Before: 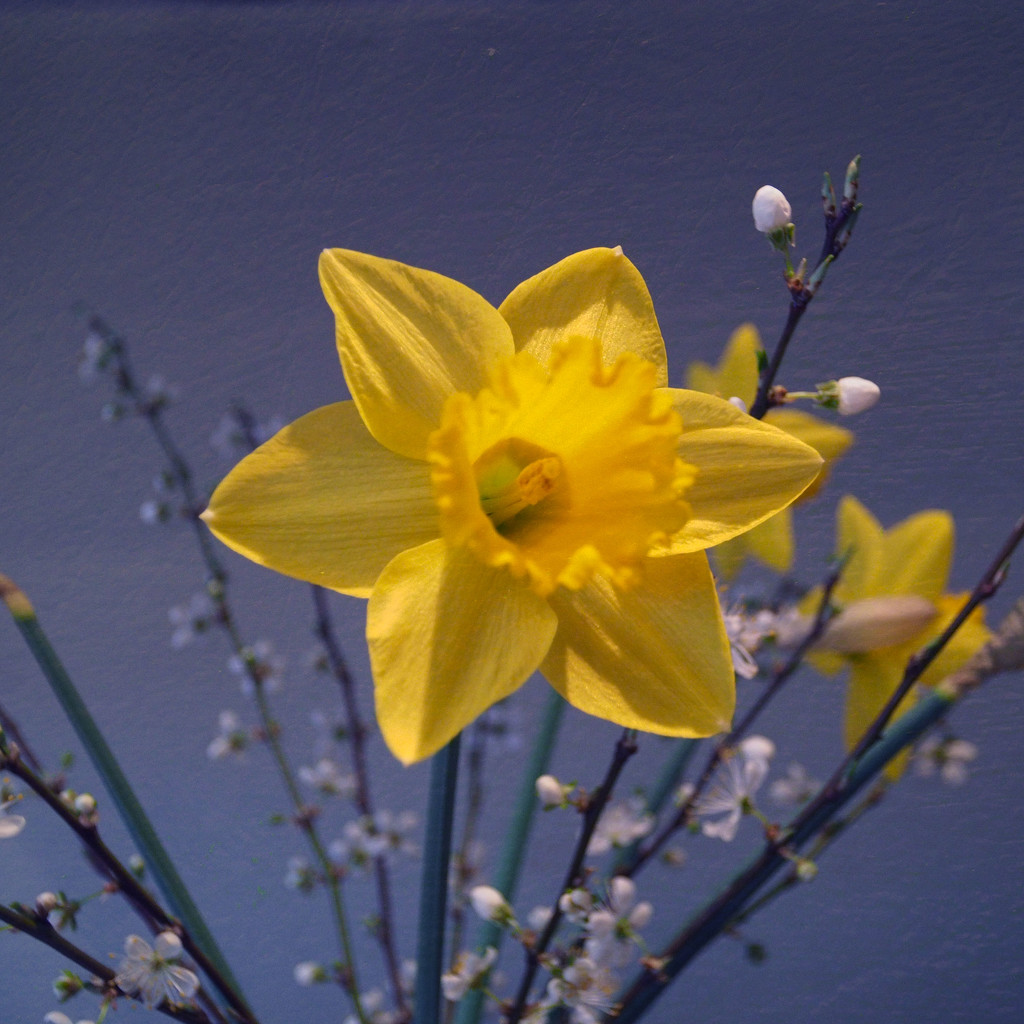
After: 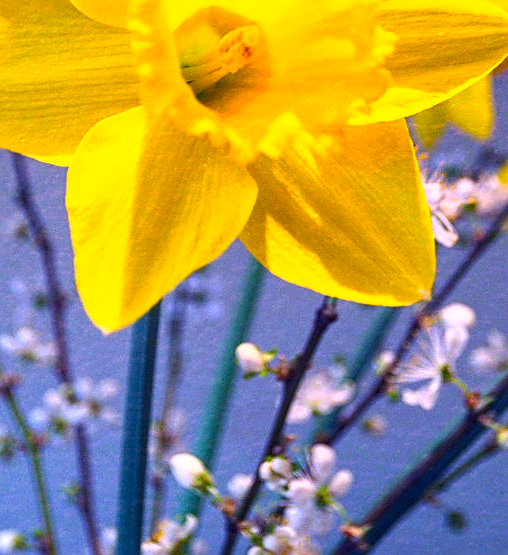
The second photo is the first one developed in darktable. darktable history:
local contrast: on, module defaults
contrast brightness saturation: contrast 0.08, saturation 0.2
color balance rgb: perceptual saturation grading › global saturation 30.433%, perceptual brilliance grading › global brilliance 3.431%
crop: left 29.388%, top 42.237%, right 20.941%, bottom 3.497%
levels: white 99.97%
base curve: curves: ch0 [(0, 0) (0.495, 0.917) (1, 1)]
sharpen: on, module defaults
